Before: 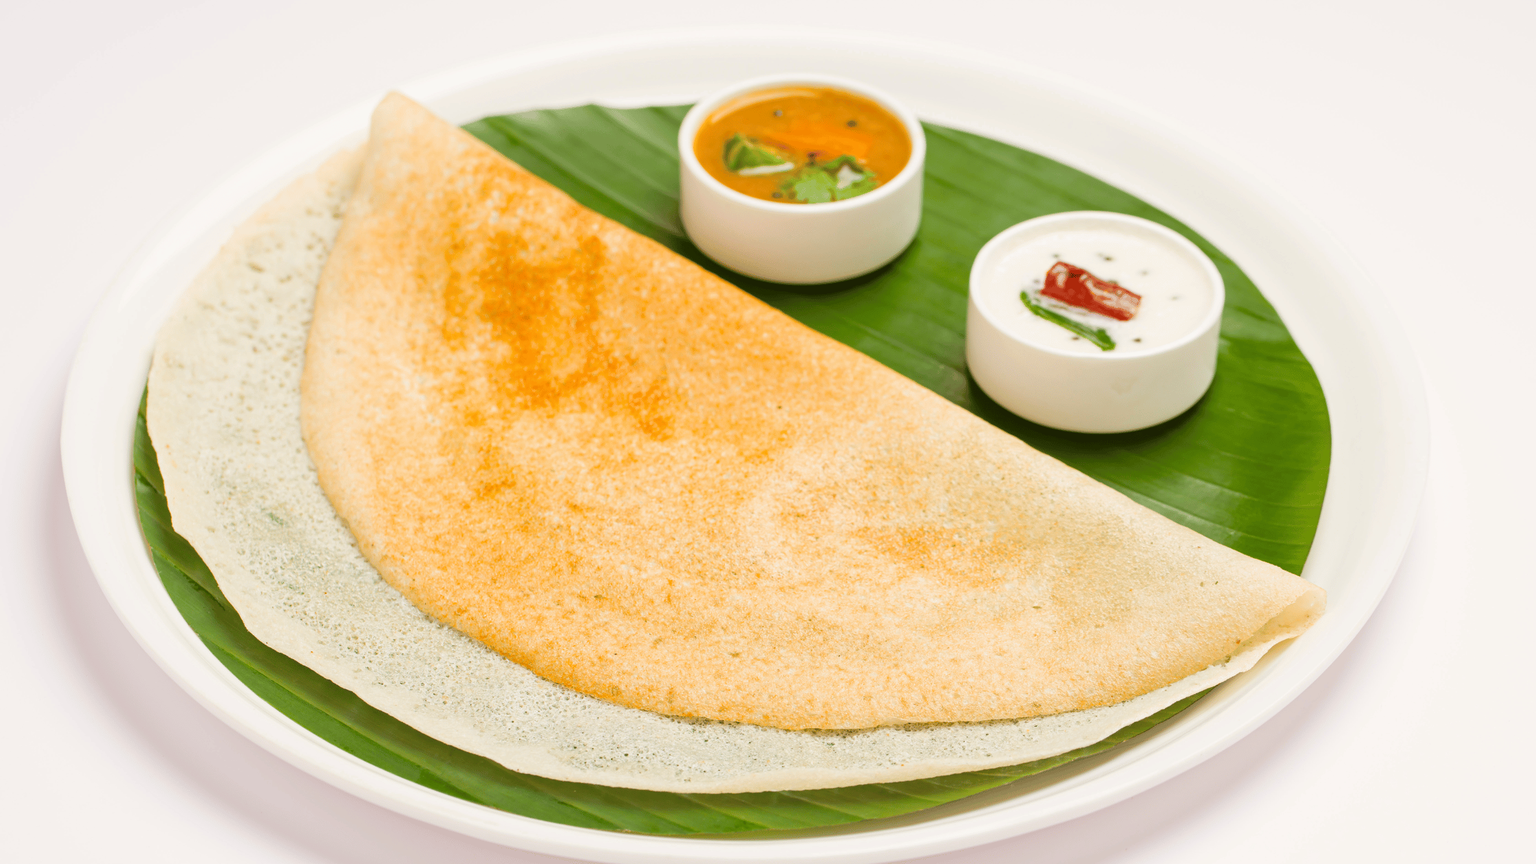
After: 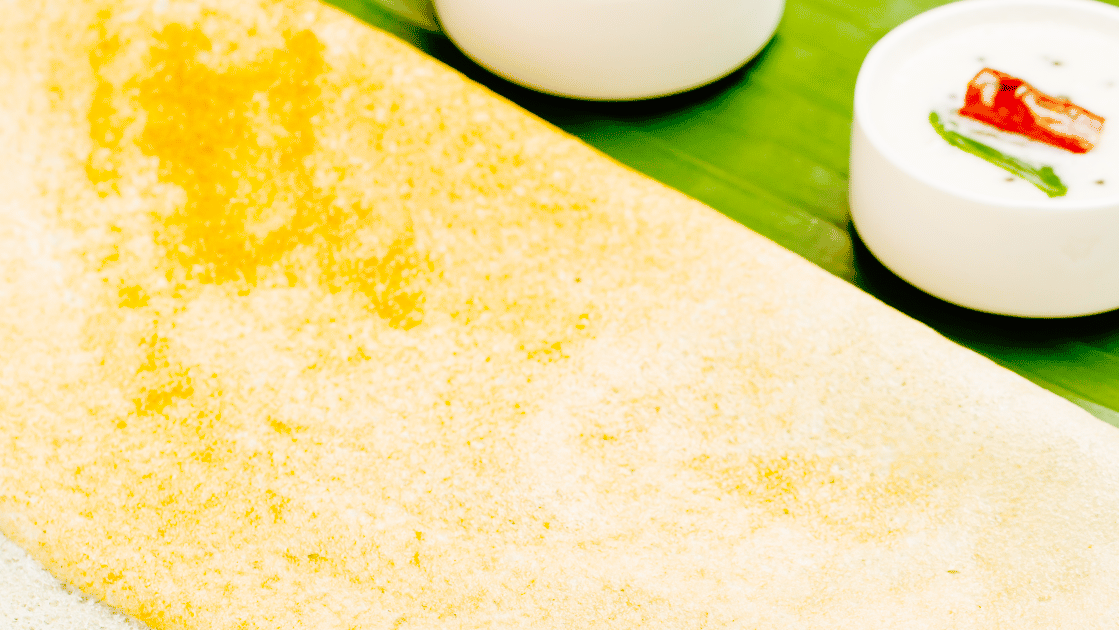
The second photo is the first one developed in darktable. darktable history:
crop: left 25%, top 25%, right 25%, bottom 25%
base curve: curves: ch0 [(0, 0) (0.036, 0.01) (0.123, 0.254) (0.258, 0.504) (0.507, 0.748) (1, 1)], preserve colors none
